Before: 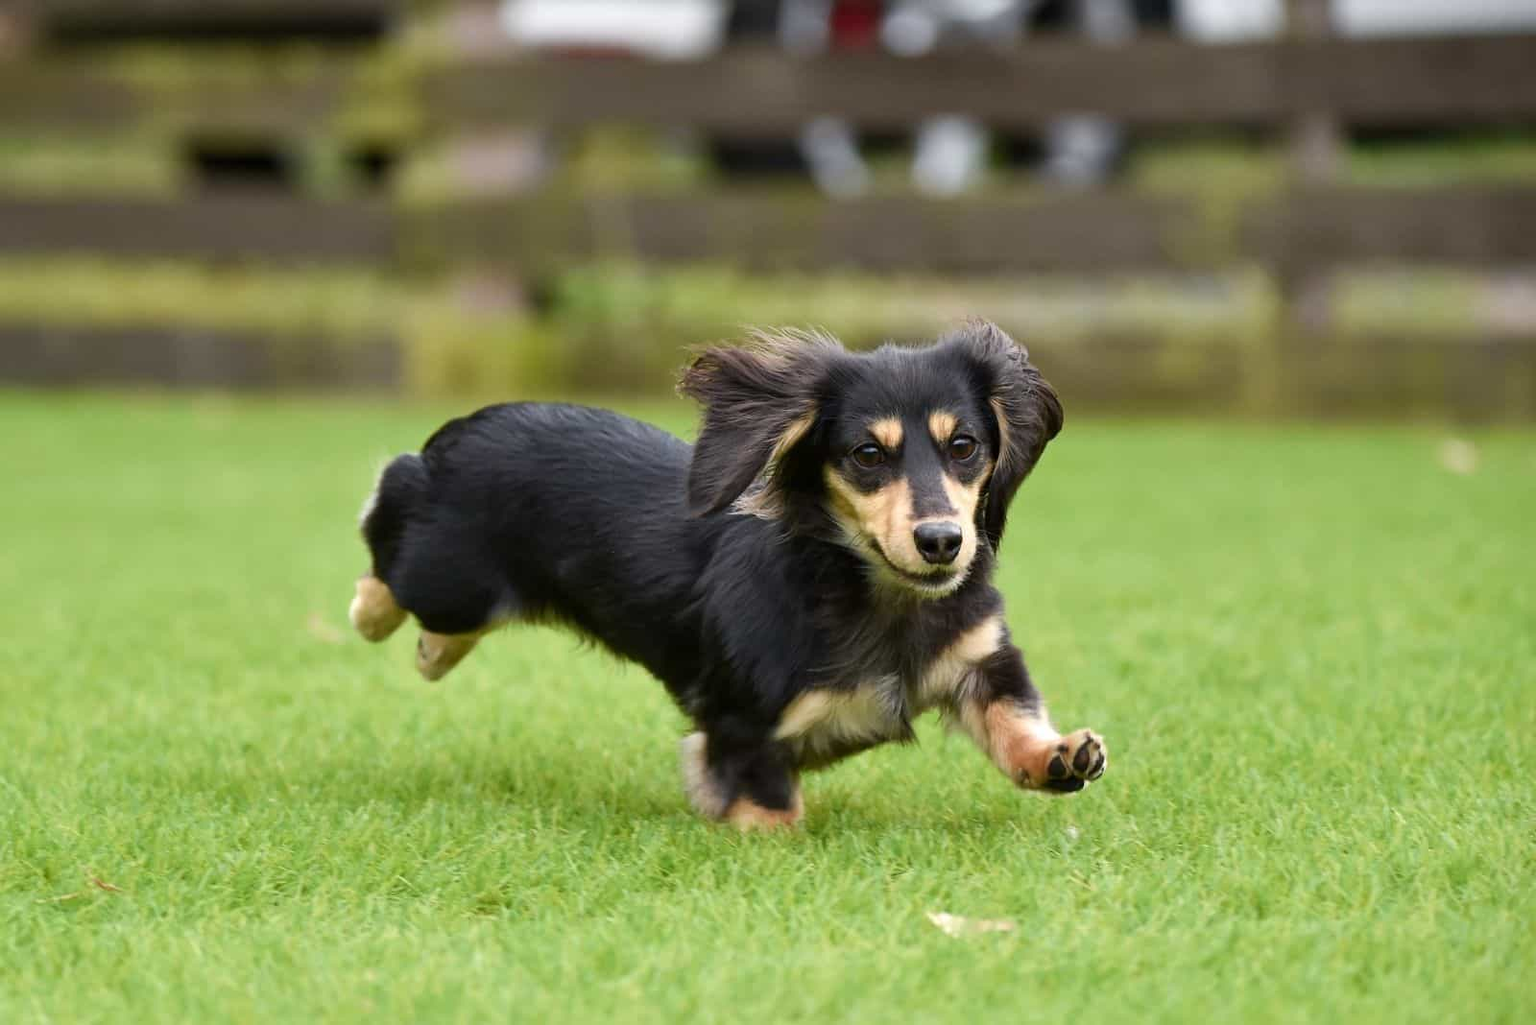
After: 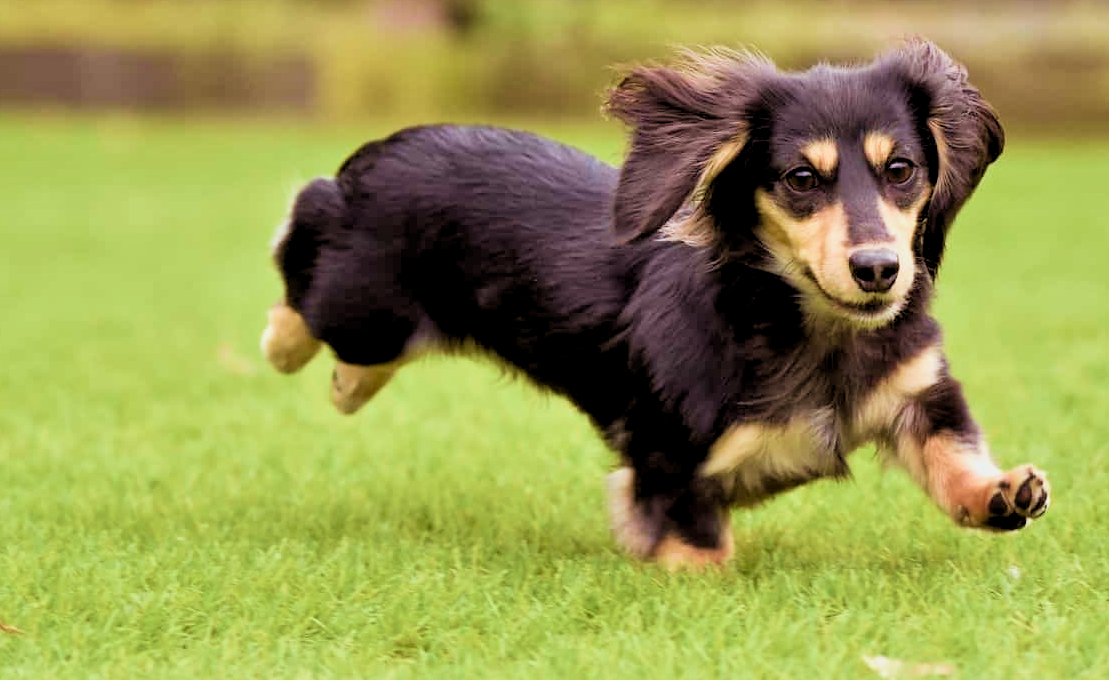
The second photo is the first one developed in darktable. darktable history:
rgb levels: mode RGB, independent channels, levels [[0, 0.474, 1], [0, 0.5, 1], [0, 0.5, 1]]
tone equalizer: -8 EV 1 EV, -7 EV 1 EV, -6 EV 1 EV, -5 EV 1 EV, -4 EV 1 EV, -3 EV 0.75 EV, -2 EV 0.5 EV, -1 EV 0.25 EV
velvia: strength 39.63%
crop: left 6.488%, top 27.668%, right 24.183%, bottom 8.656%
filmic rgb: black relative exposure -5 EV, white relative exposure 3.5 EV, hardness 3.19, contrast 1.2, highlights saturation mix -30%
levels: levels [0.026, 0.507, 0.987]
